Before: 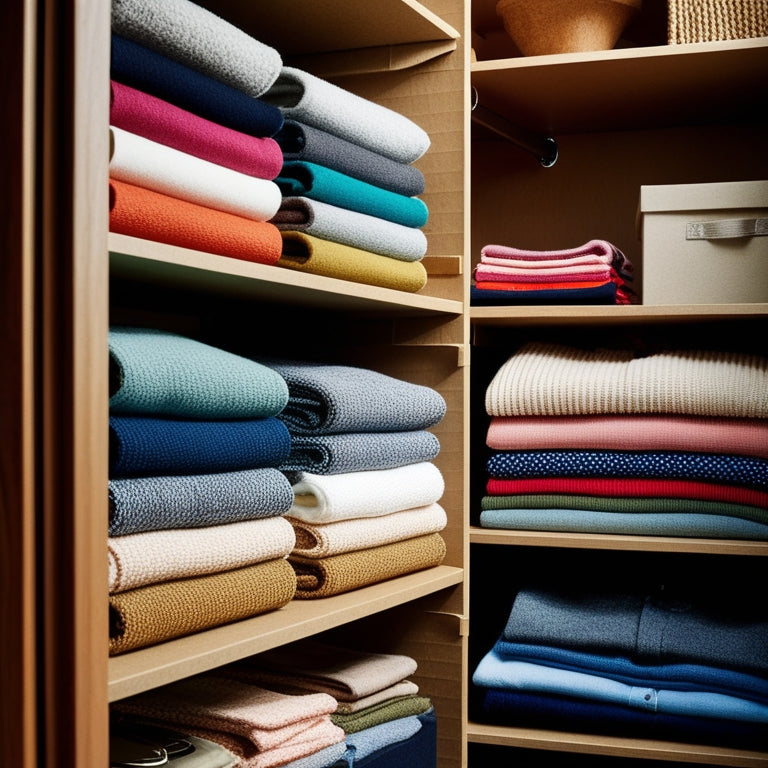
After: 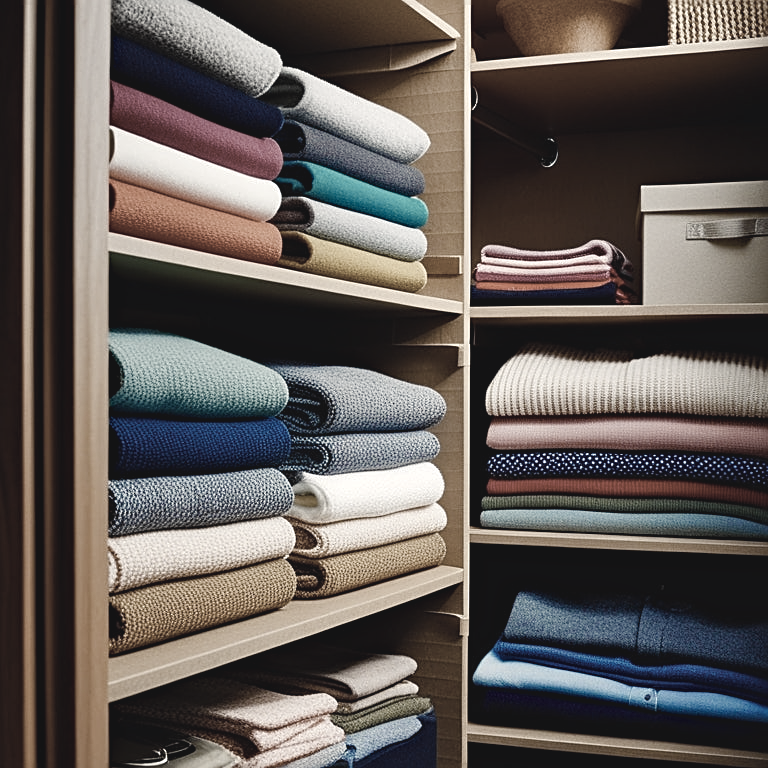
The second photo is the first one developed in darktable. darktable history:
color zones: curves: ch1 [(0.238, 0.163) (0.476, 0.2) (0.733, 0.322) (0.848, 0.134)]
haze removal: compatibility mode true, adaptive false
sharpen: on, module defaults
color balance rgb: shadows lift › chroma 3%, shadows lift › hue 280.8°, power › hue 330°, highlights gain › chroma 3%, highlights gain › hue 75.6°, global offset › luminance 0.7%, perceptual saturation grading › global saturation 20%, perceptual saturation grading › highlights -25%, perceptual saturation grading › shadows 50%, global vibrance 20.33%
